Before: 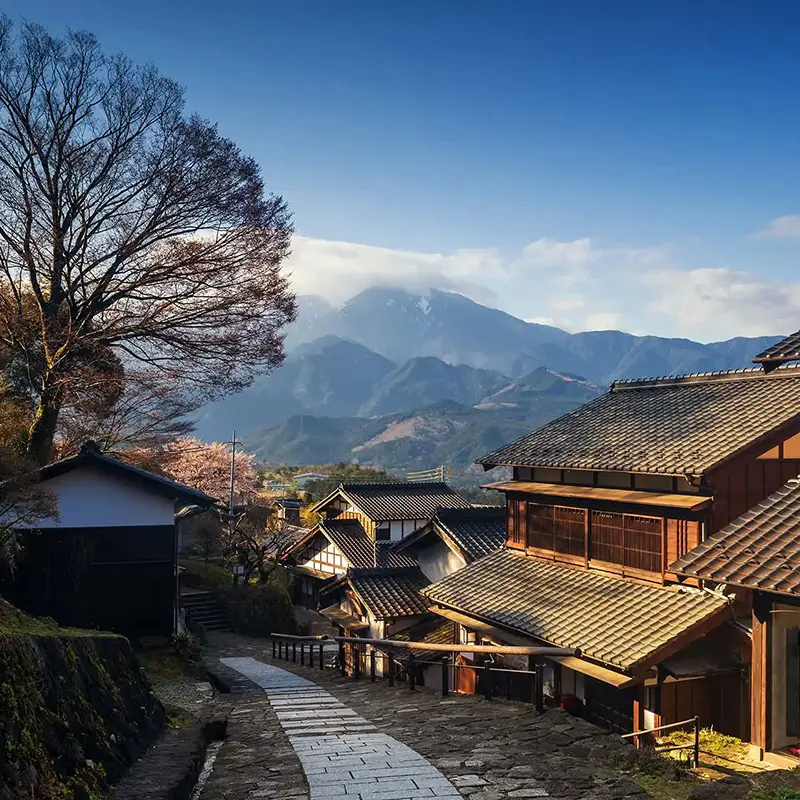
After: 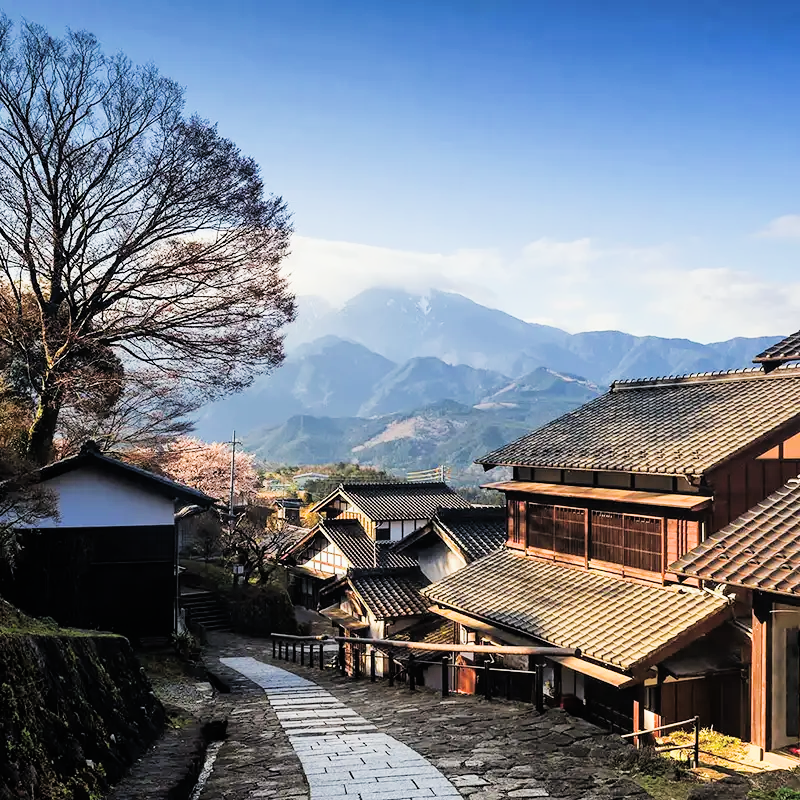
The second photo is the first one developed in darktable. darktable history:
filmic rgb: black relative exposure -5 EV, hardness 2.88, contrast 1.3, highlights saturation mix -30%
exposure: black level correction -0.005, exposure 1 EV, compensate highlight preservation false
